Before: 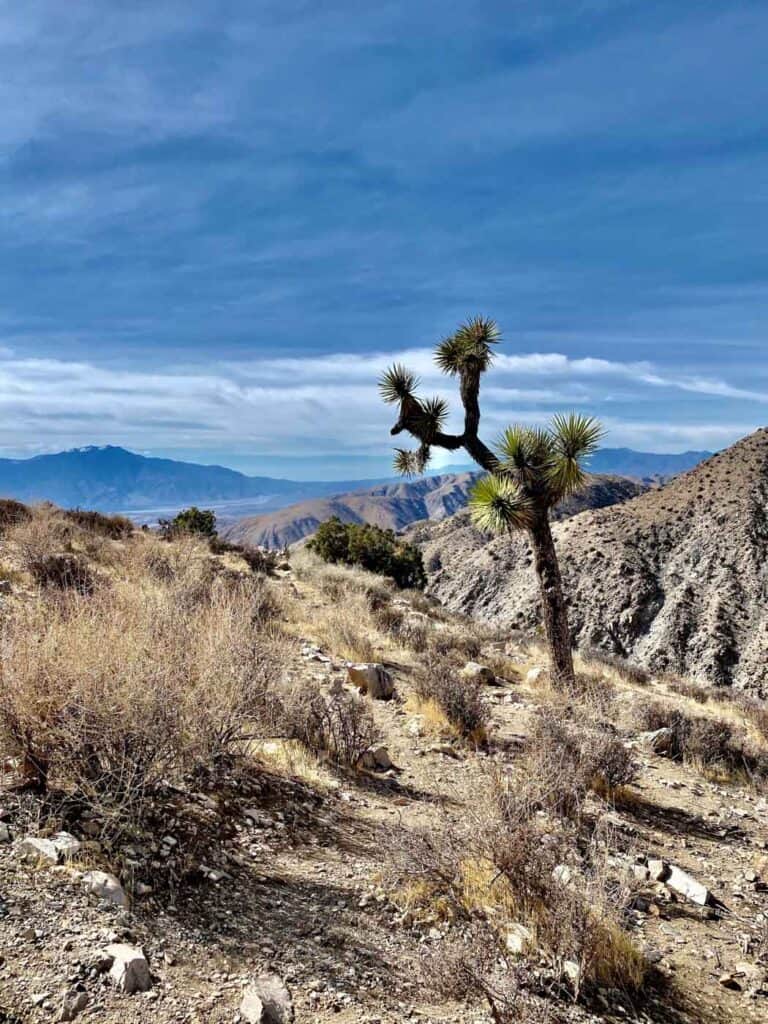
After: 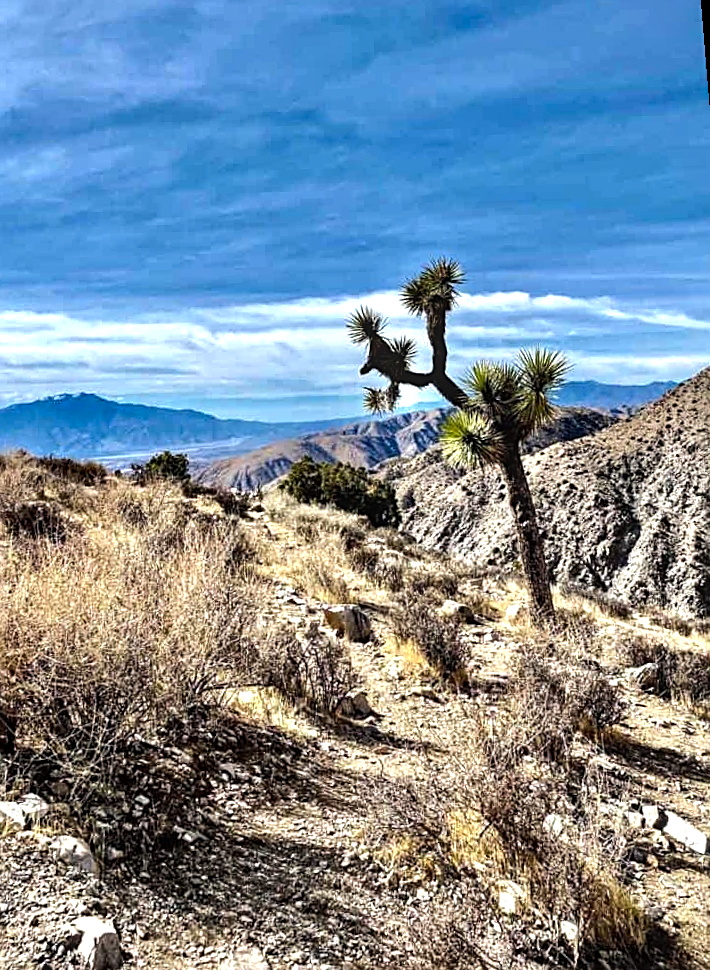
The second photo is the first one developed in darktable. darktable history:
sharpen: on, module defaults
local contrast: on, module defaults
rotate and perspective: rotation -1.68°, lens shift (vertical) -0.146, crop left 0.049, crop right 0.912, crop top 0.032, crop bottom 0.96
tone equalizer: -8 EV -0.75 EV, -7 EV -0.7 EV, -6 EV -0.6 EV, -5 EV -0.4 EV, -3 EV 0.4 EV, -2 EV 0.6 EV, -1 EV 0.7 EV, +0 EV 0.75 EV, edges refinement/feathering 500, mask exposure compensation -1.57 EV, preserve details no
haze removal: compatibility mode true, adaptive false
